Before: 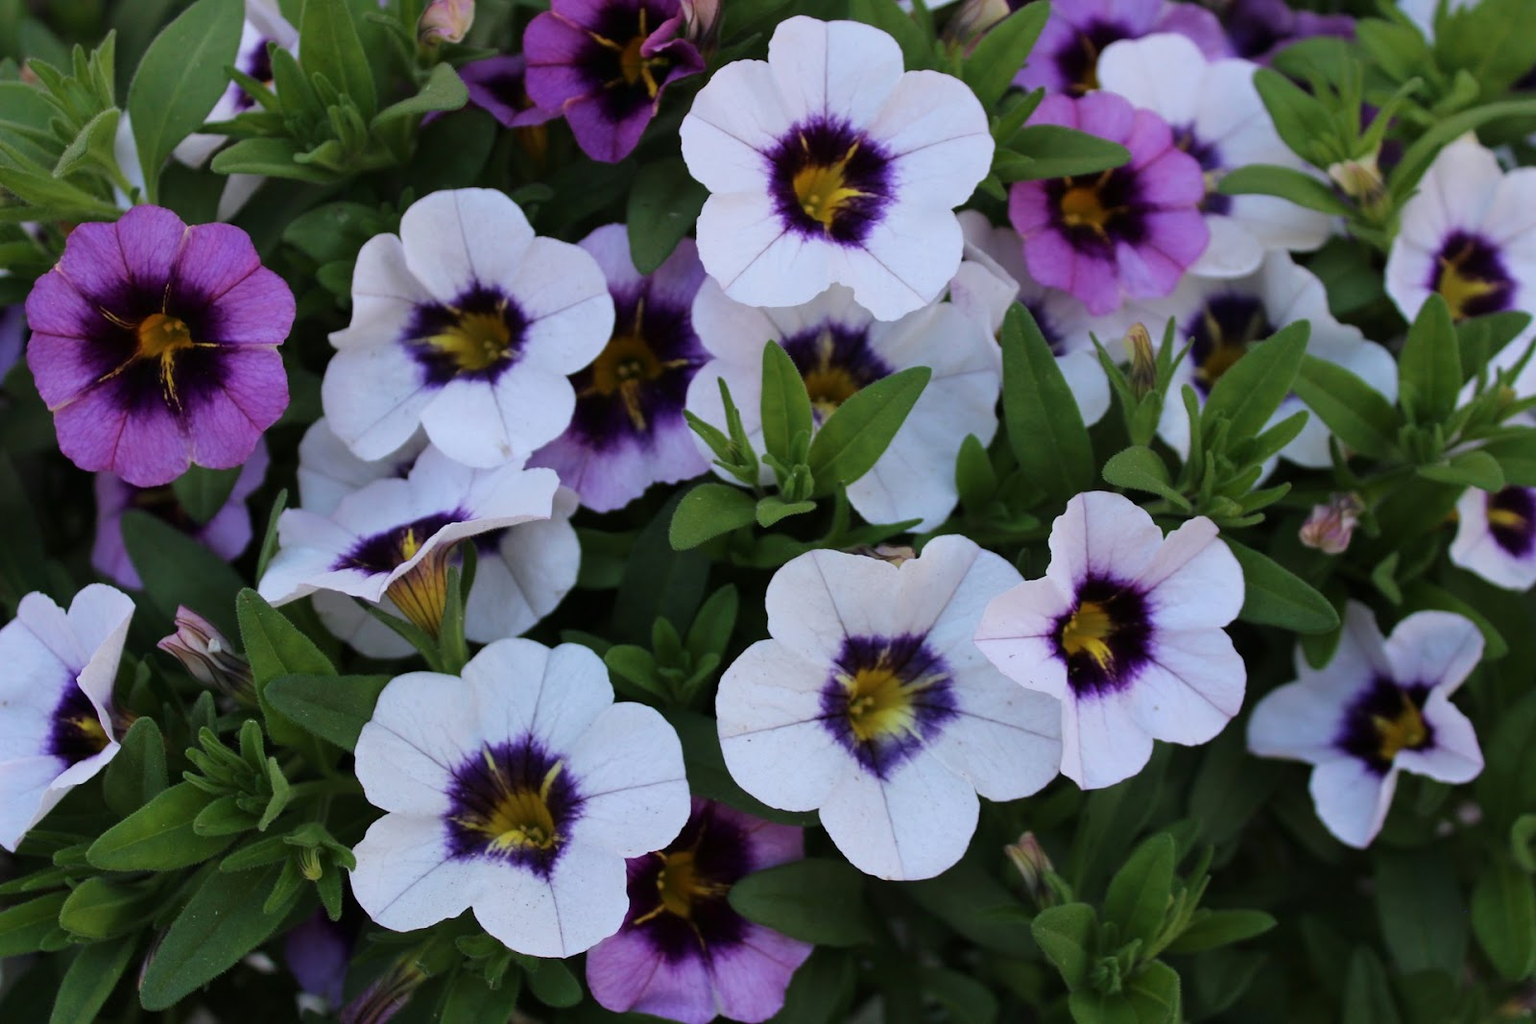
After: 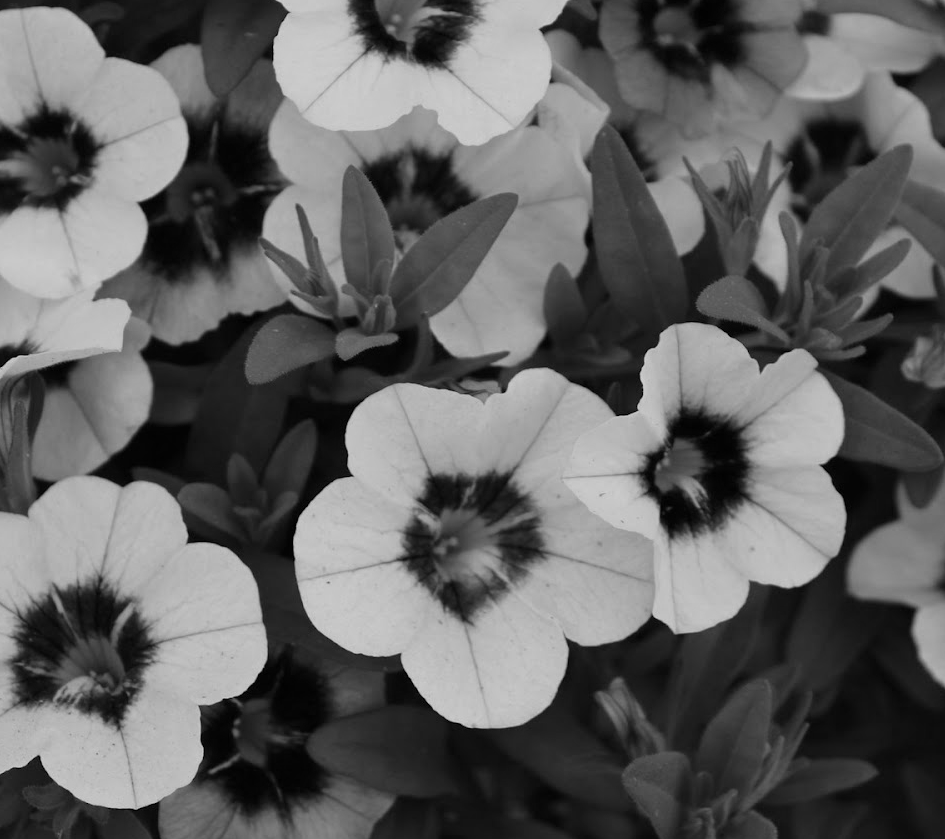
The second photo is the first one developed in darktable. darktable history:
crop and rotate: left 28.256%, top 17.734%, right 12.656%, bottom 3.573%
monochrome: a 16.06, b 15.48, size 1
